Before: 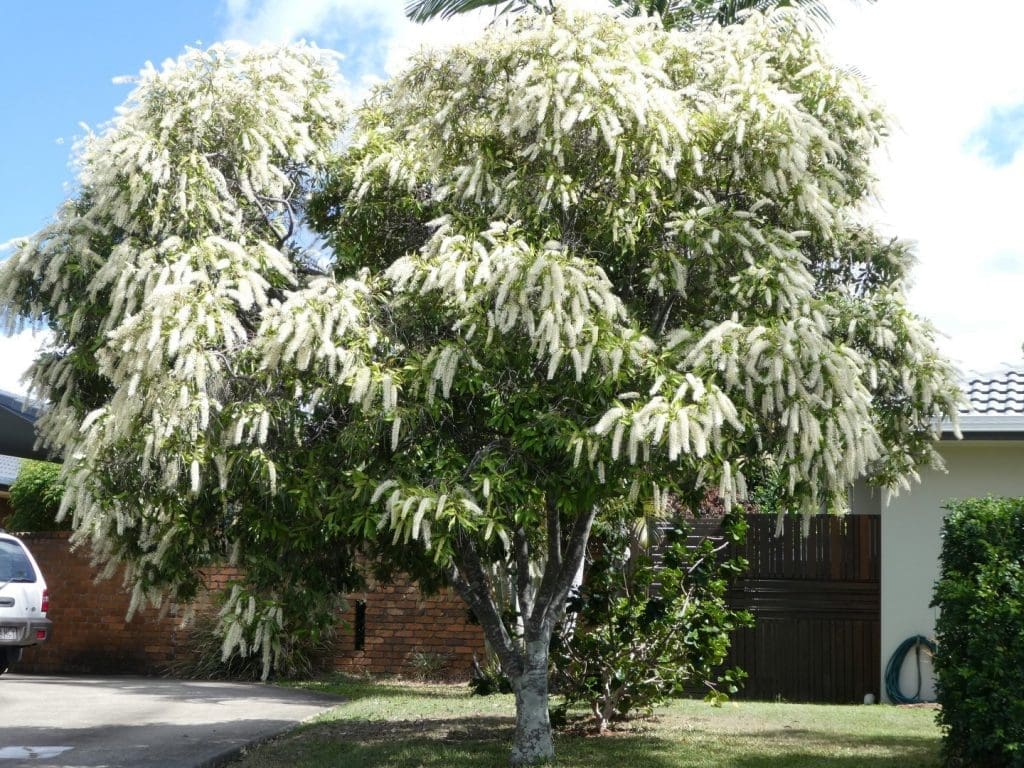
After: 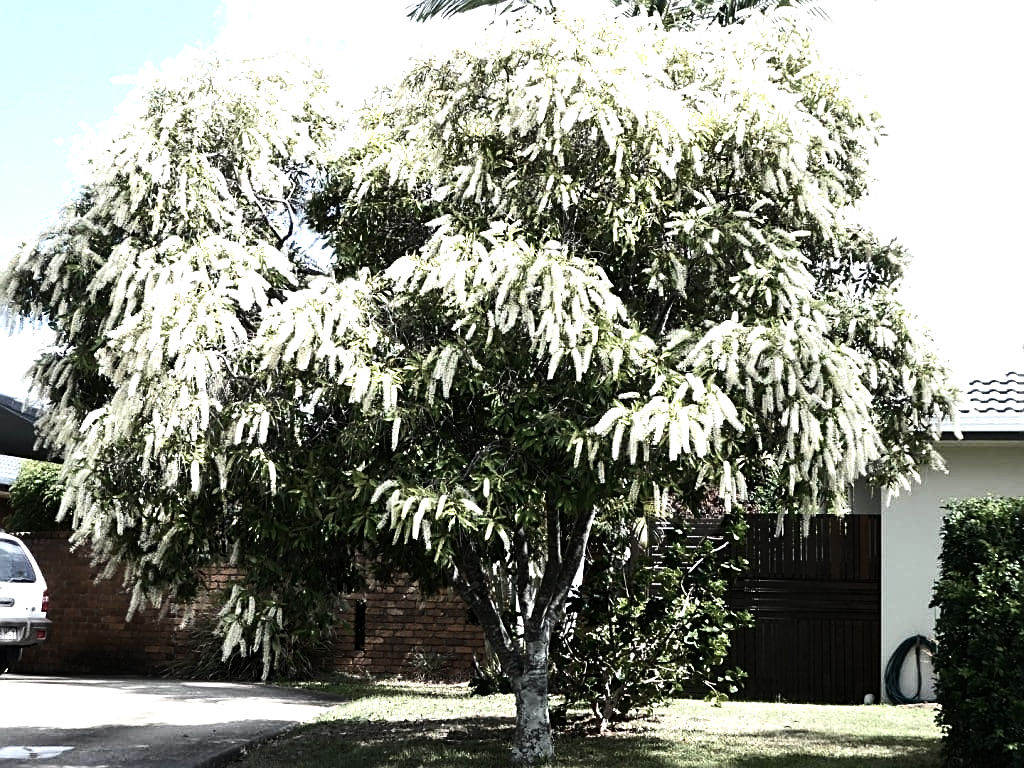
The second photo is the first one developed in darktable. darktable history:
contrast brightness saturation: contrast 0.1, saturation -0.36
sharpen: on, module defaults
tone equalizer: -8 EV -1.08 EV, -7 EV -1.01 EV, -6 EV -0.867 EV, -5 EV -0.578 EV, -3 EV 0.578 EV, -2 EV 0.867 EV, -1 EV 1.01 EV, +0 EV 1.08 EV, edges refinement/feathering 500, mask exposure compensation -1.57 EV, preserve details no
